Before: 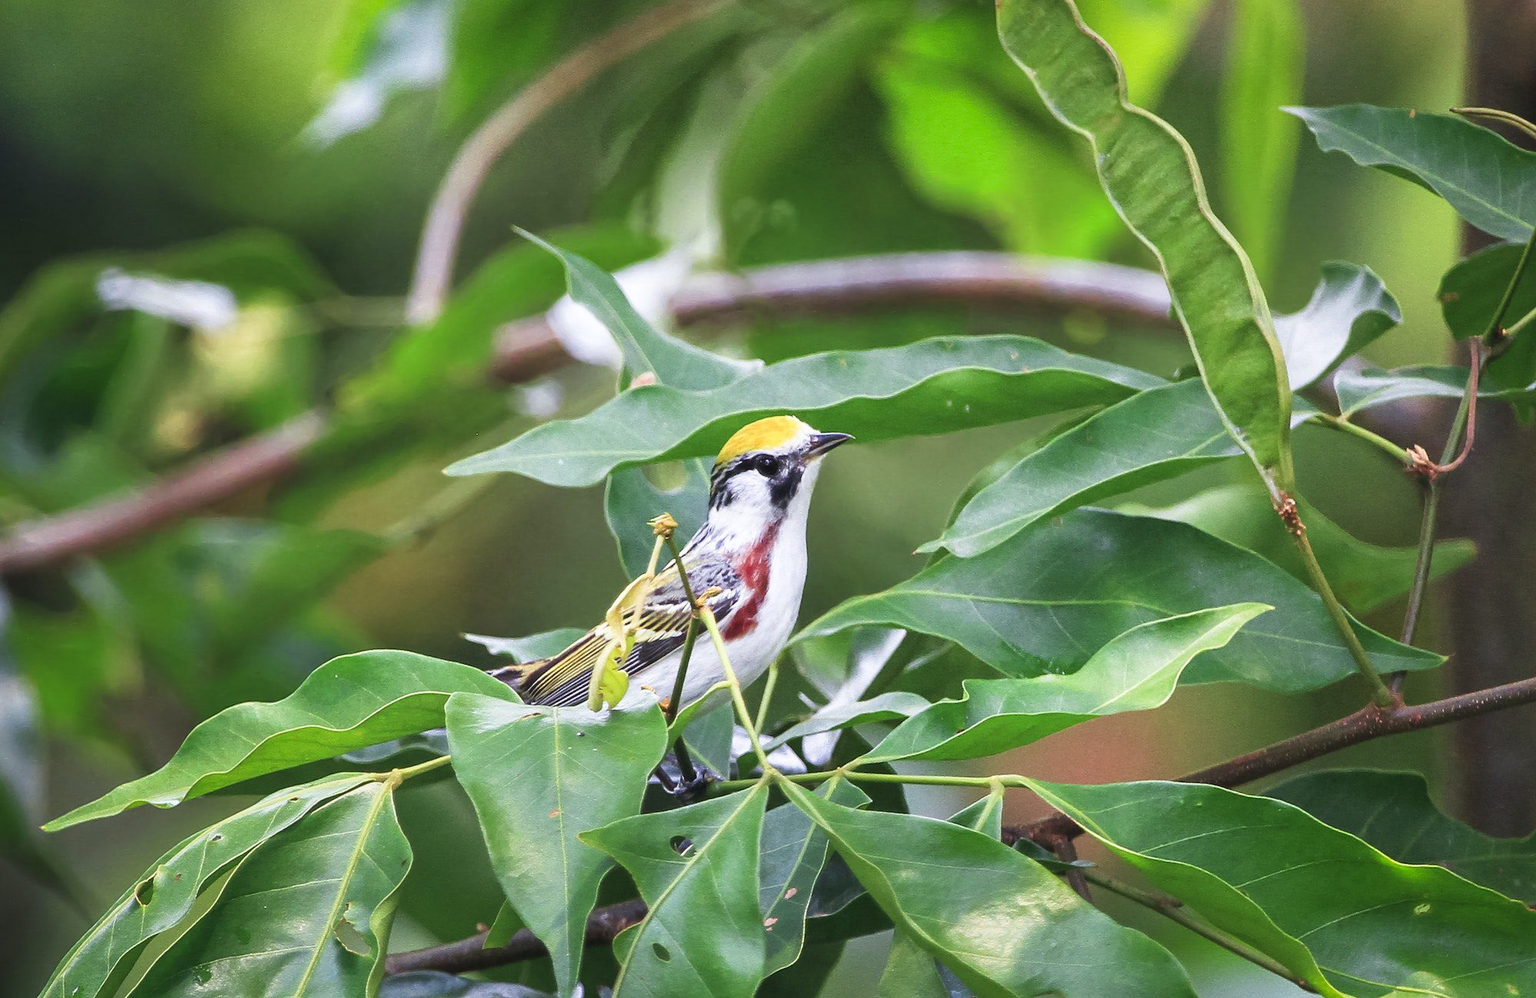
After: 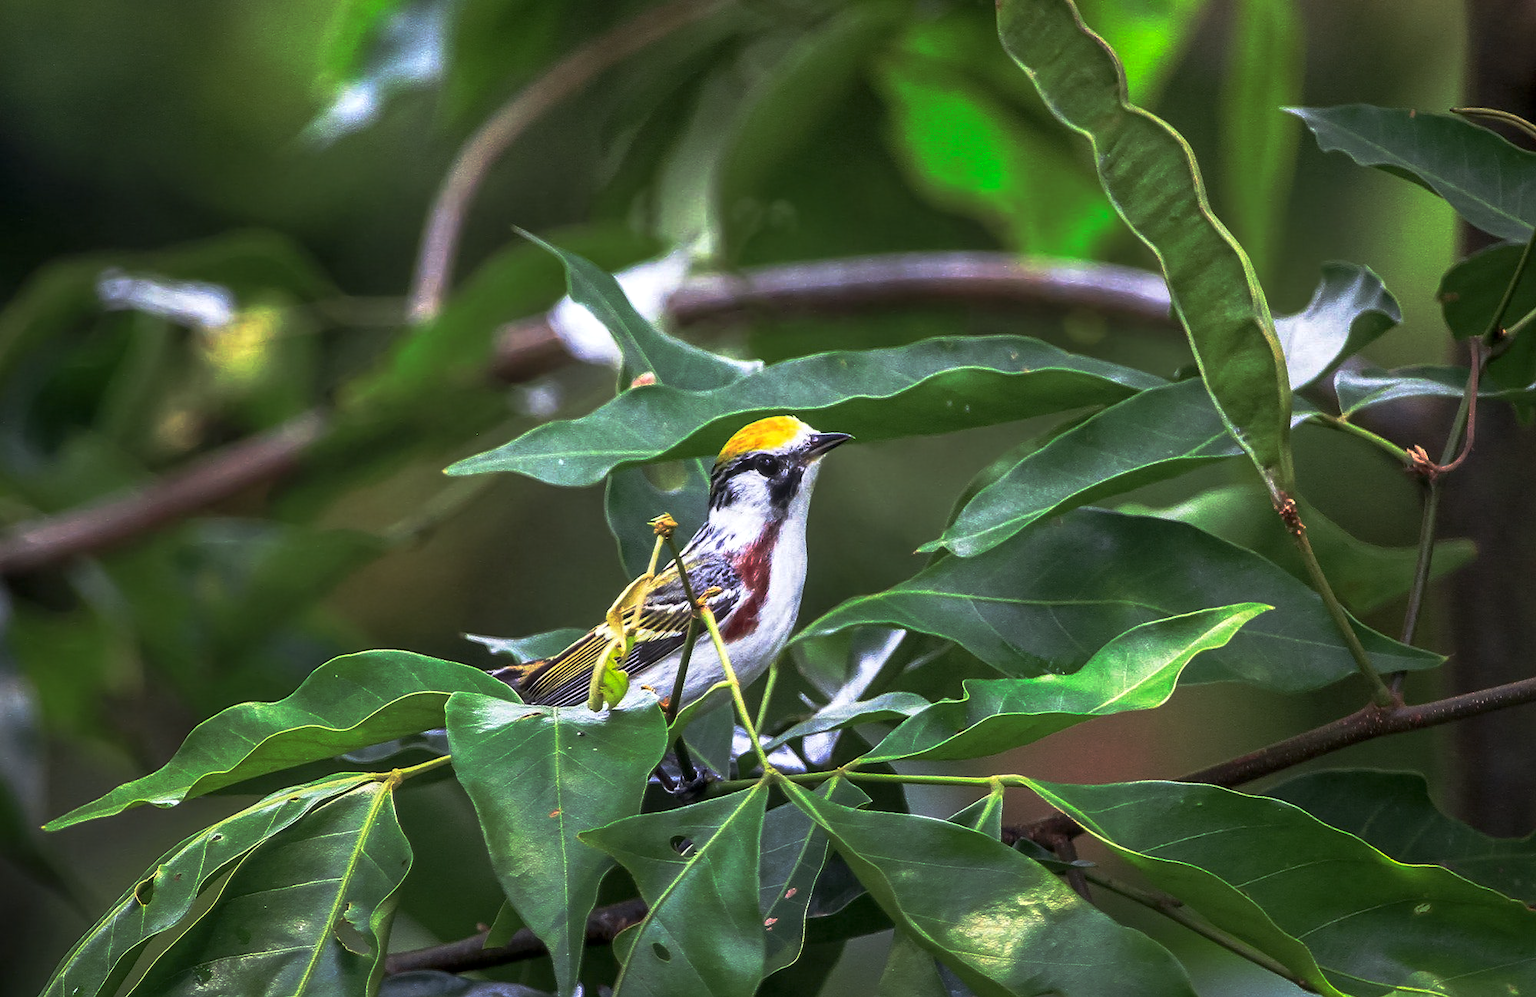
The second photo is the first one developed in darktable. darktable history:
base curve: curves: ch0 [(0, 0) (0.564, 0.291) (0.802, 0.731) (1, 1)], preserve colors none
local contrast: detail 130%
